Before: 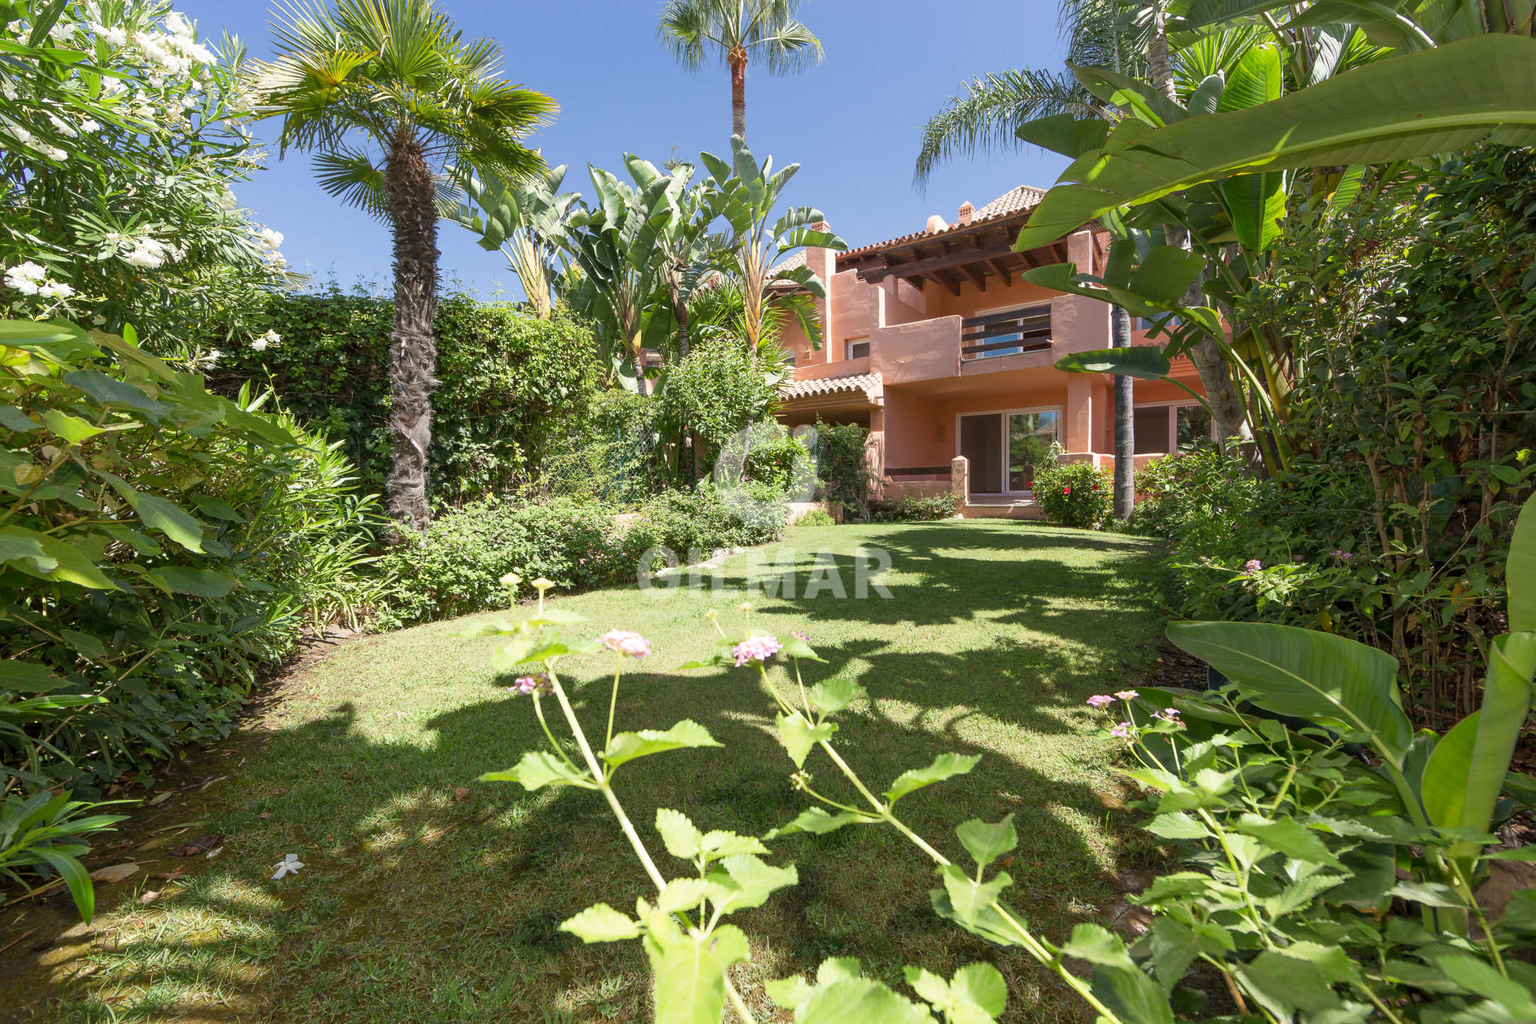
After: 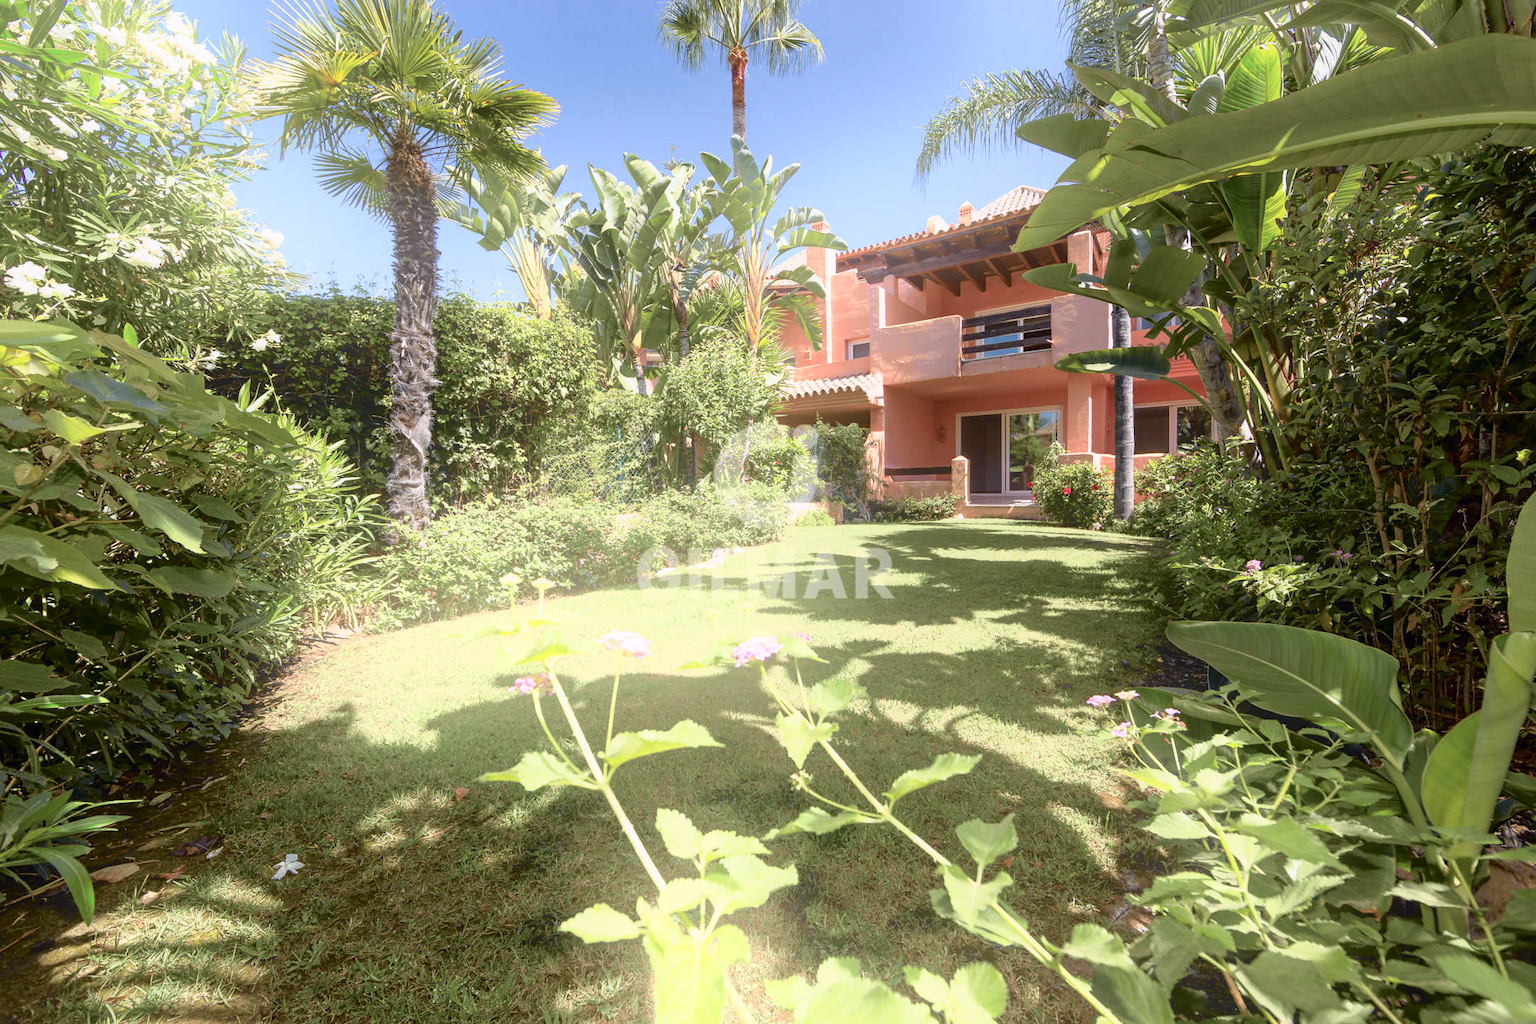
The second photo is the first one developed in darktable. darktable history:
tone curve: curves: ch0 [(0, 0) (0.105, 0.044) (0.195, 0.128) (0.283, 0.283) (0.384, 0.404) (0.485, 0.531) (0.638, 0.681) (0.795, 0.879) (1, 0.977)]; ch1 [(0, 0) (0.161, 0.092) (0.35, 0.33) (0.379, 0.401) (0.456, 0.469) (0.498, 0.503) (0.531, 0.537) (0.596, 0.621) (0.635, 0.671) (1, 1)]; ch2 [(0, 0) (0.371, 0.362) (0.437, 0.437) (0.483, 0.484) (0.53, 0.515) (0.56, 0.58) (0.622, 0.606) (1, 1)], color space Lab, independent channels, preserve colors none
bloom: on, module defaults
